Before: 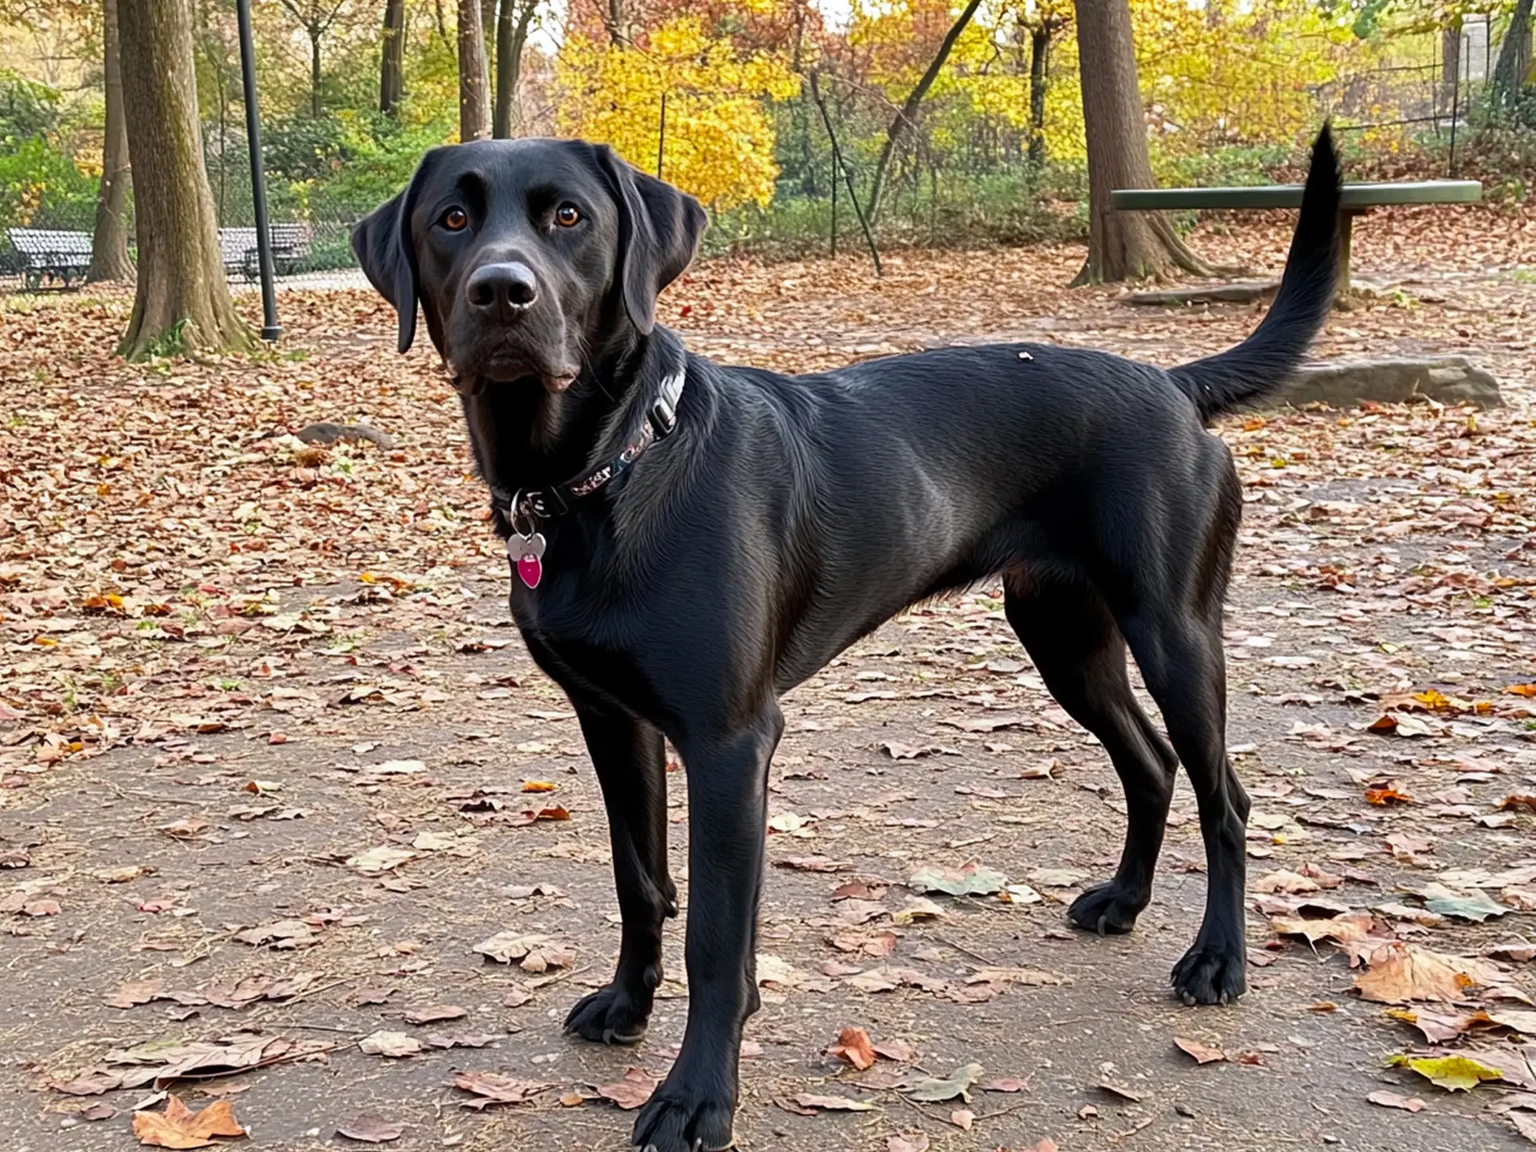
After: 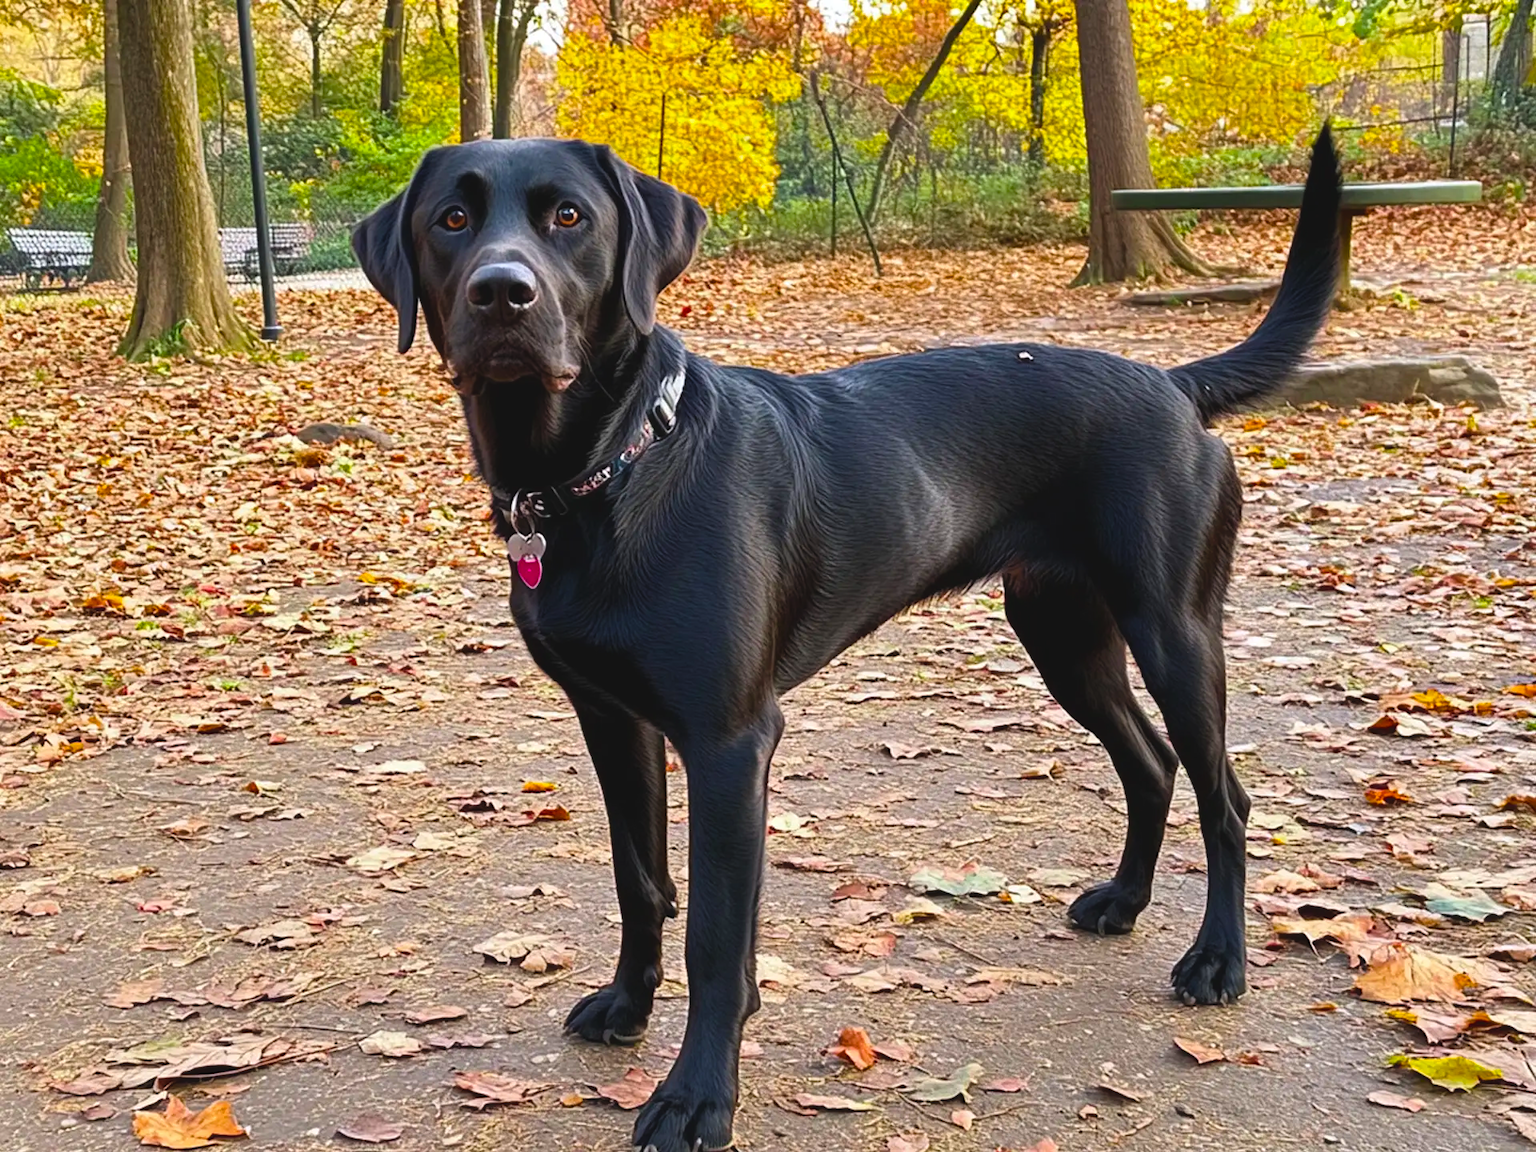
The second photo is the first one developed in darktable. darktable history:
color balance rgb: global offset › luminance 0.673%, perceptual saturation grading › global saturation 42.371%, global vibrance 20%
